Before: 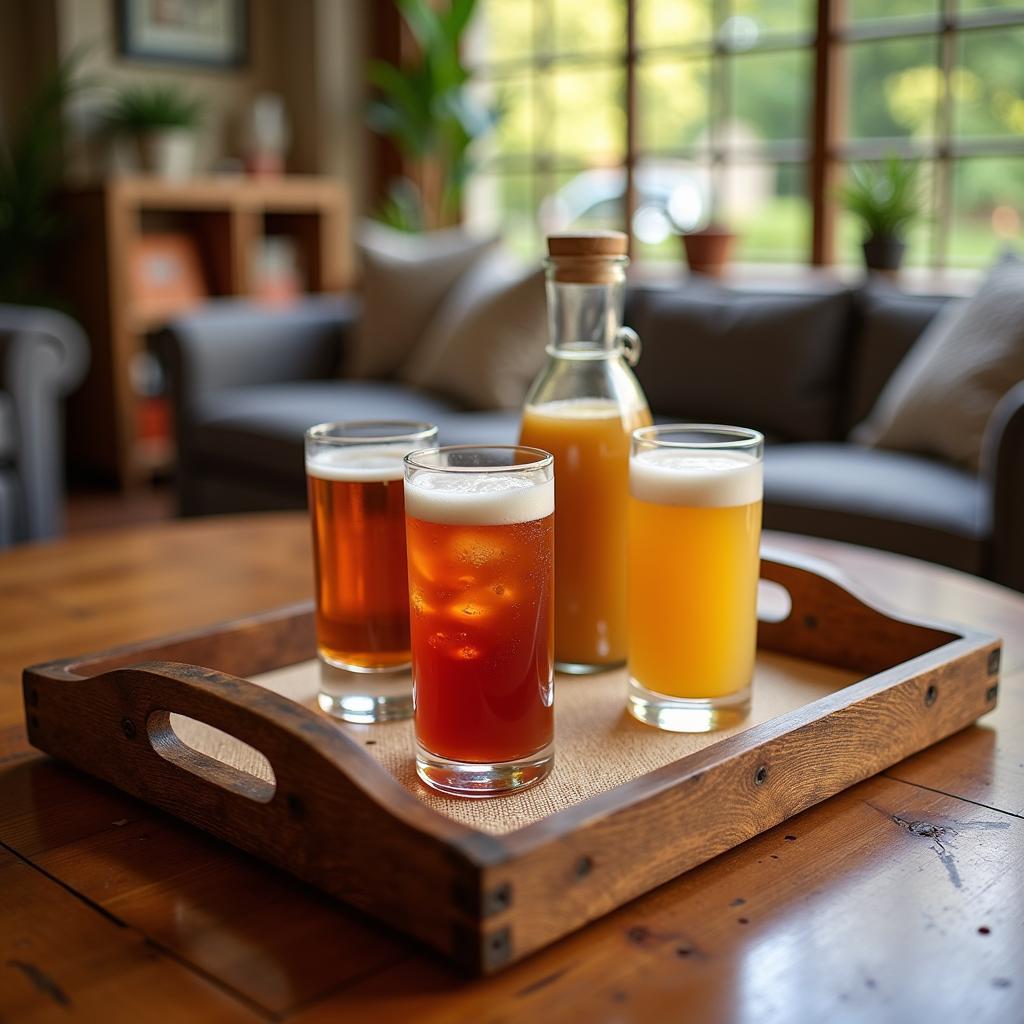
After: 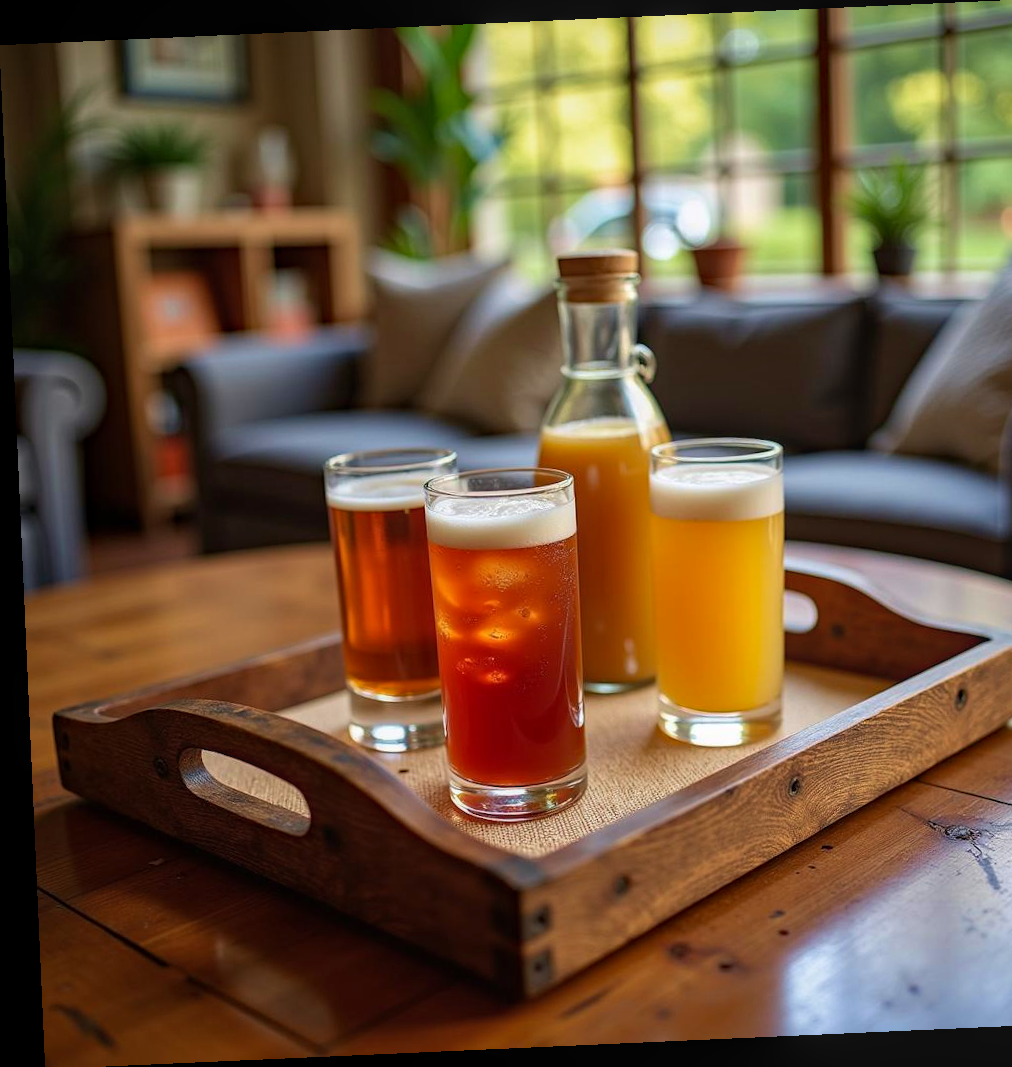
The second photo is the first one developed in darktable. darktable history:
color balance: mode lift, gamma, gain (sRGB)
local contrast: detail 110%
crop and rotate: right 5.167%
haze removal: compatibility mode true, adaptive false
velvia: on, module defaults
rotate and perspective: rotation -2.56°, automatic cropping off
white balance: emerald 1
